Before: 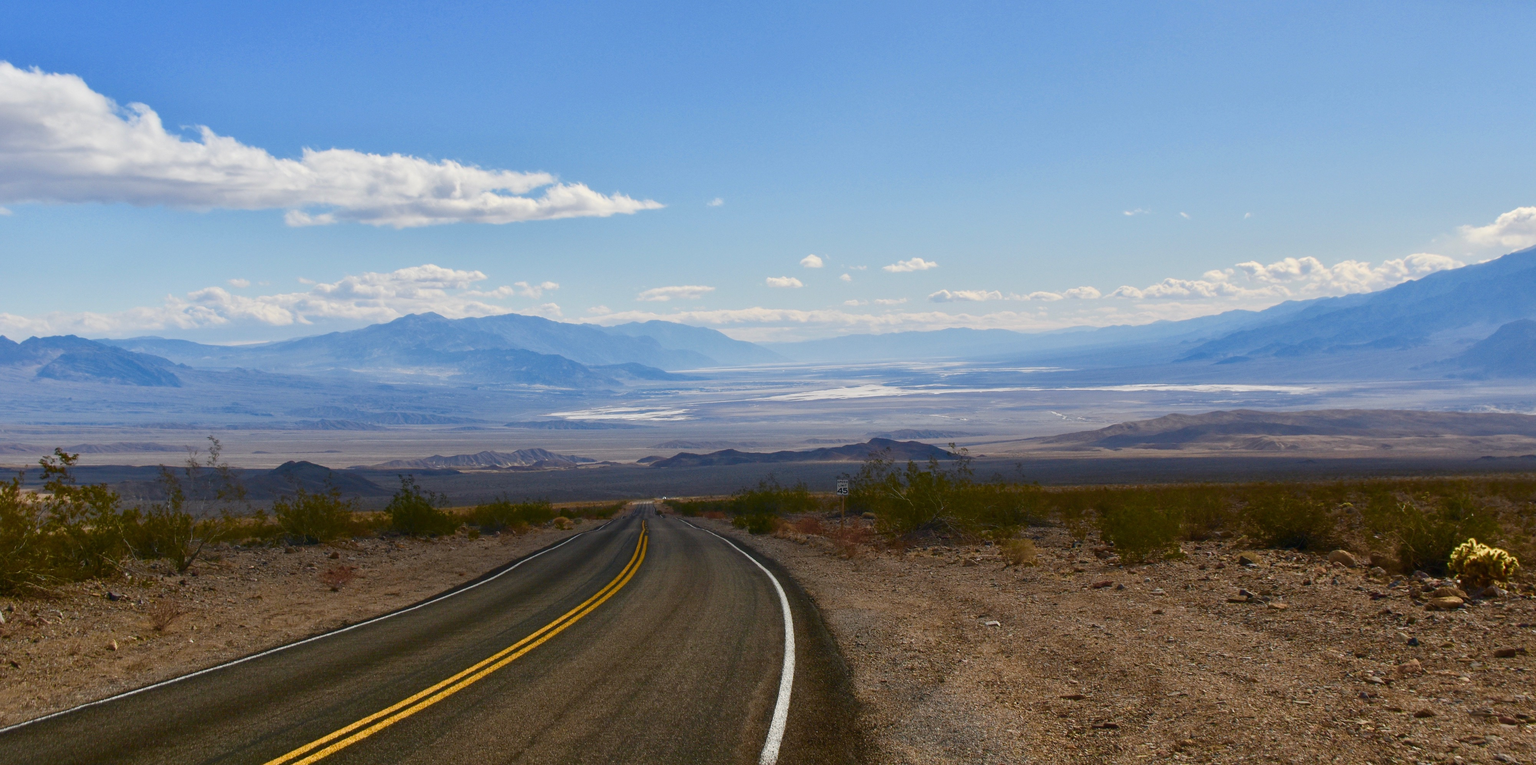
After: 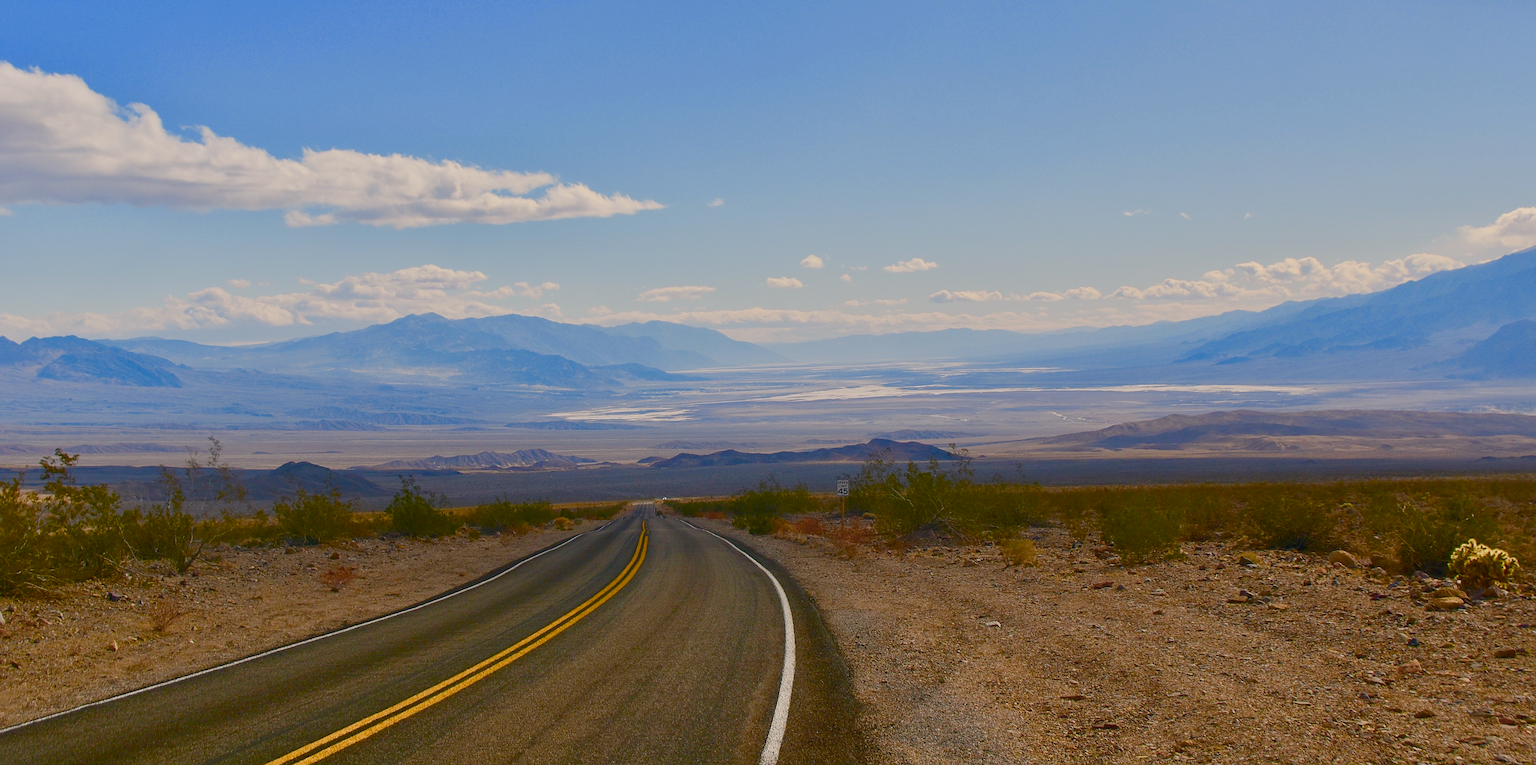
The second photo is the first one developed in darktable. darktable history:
color balance rgb: highlights gain › chroma 2.857%, highlights gain › hue 60.68°, perceptual saturation grading › global saturation 20%, perceptual saturation grading › highlights -25.185%, perceptual saturation grading › shadows 24.682%, contrast -19.659%
sharpen: amount 0.498
